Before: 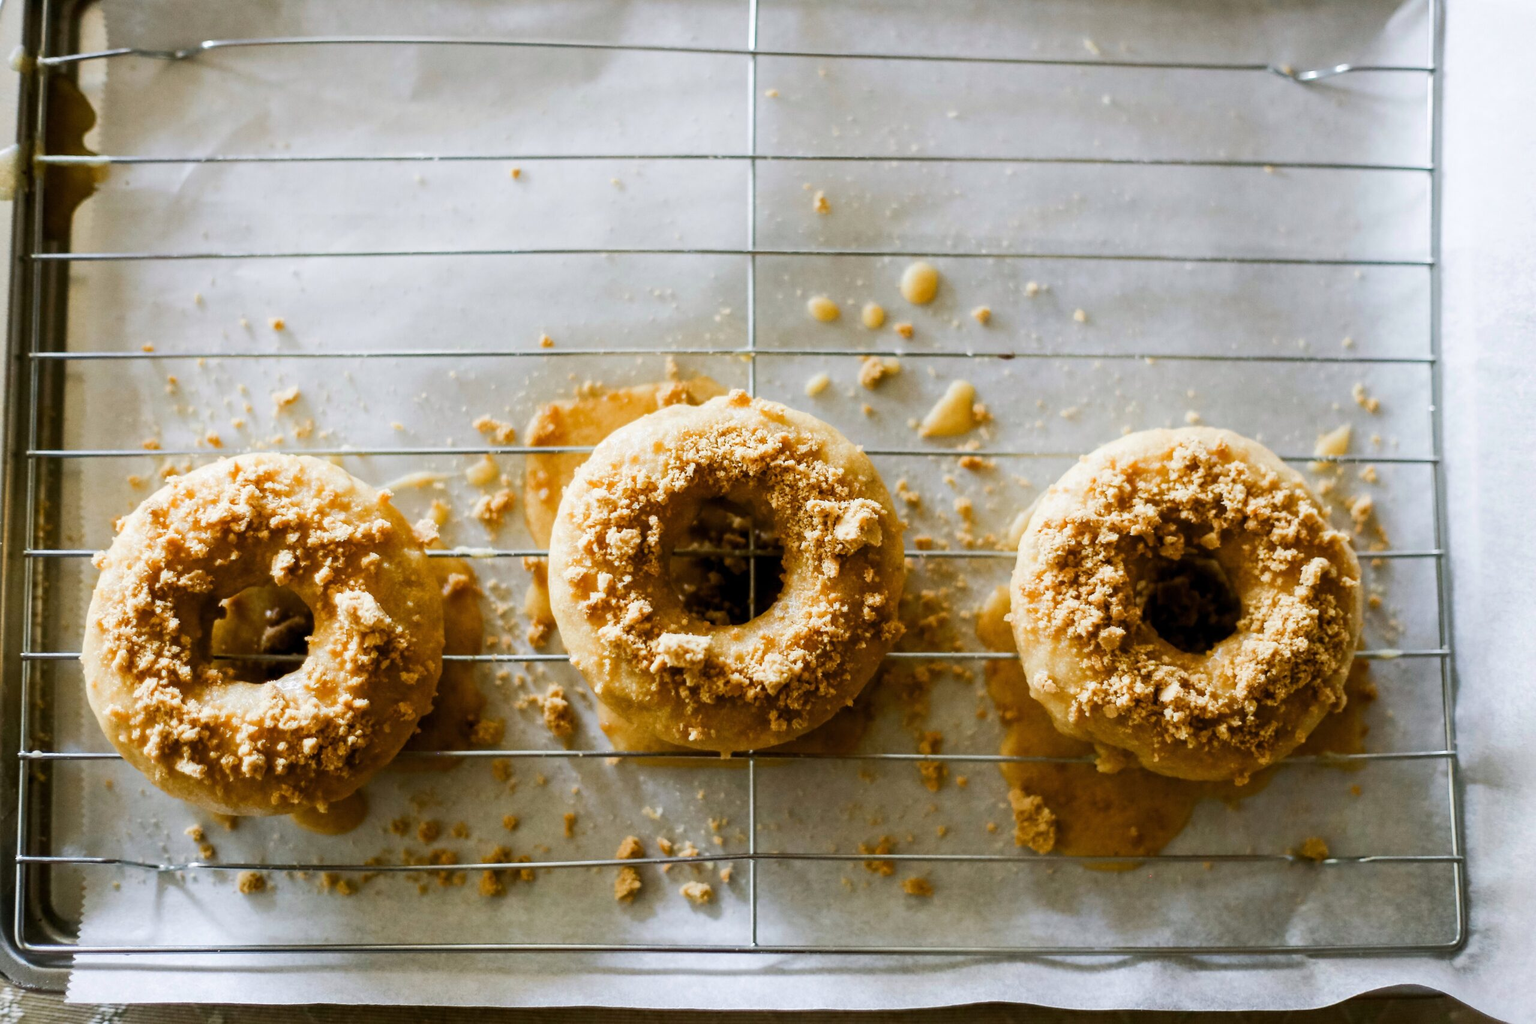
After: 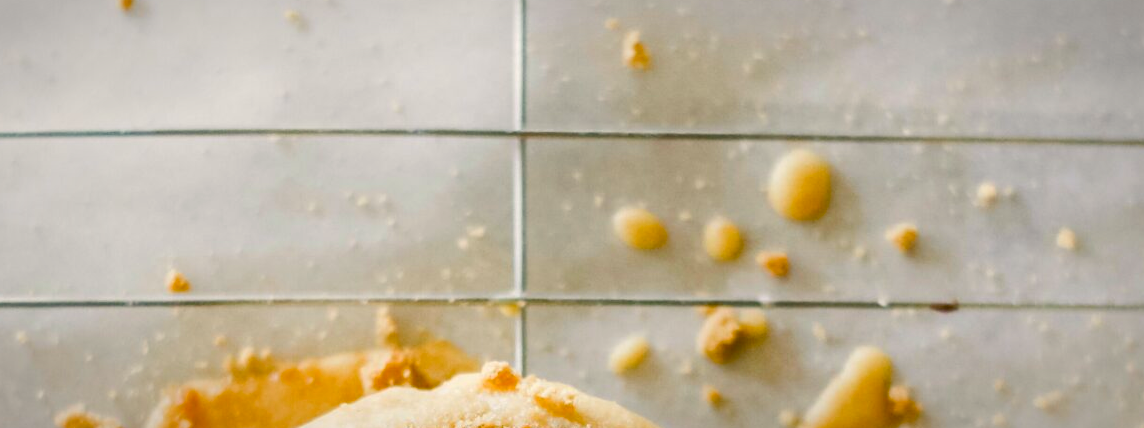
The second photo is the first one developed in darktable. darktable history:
vignetting: fall-off start 80.87%, fall-off radius 61.59%, brightness -0.384, saturation 0.007, center (0, 0.007), automatic ratio true, width/height ratio 1.418
crop: left 28.64%, top 16.832%, right 26.637%, bottom 58.055%
color balance rgb: shadows lift › chroma 3%, shadows lift › hue 280.8°, power › hue 330°, highlights gain › chroma 3%, highlights gain › hue 75.6°, global offset › luminance 0.7%, perceptual saturation grading › global saturation 20%, perceptual saturation grading › highlights -25%, perceptual saturation grading › shadows 50%, global vibrance 20.33%
